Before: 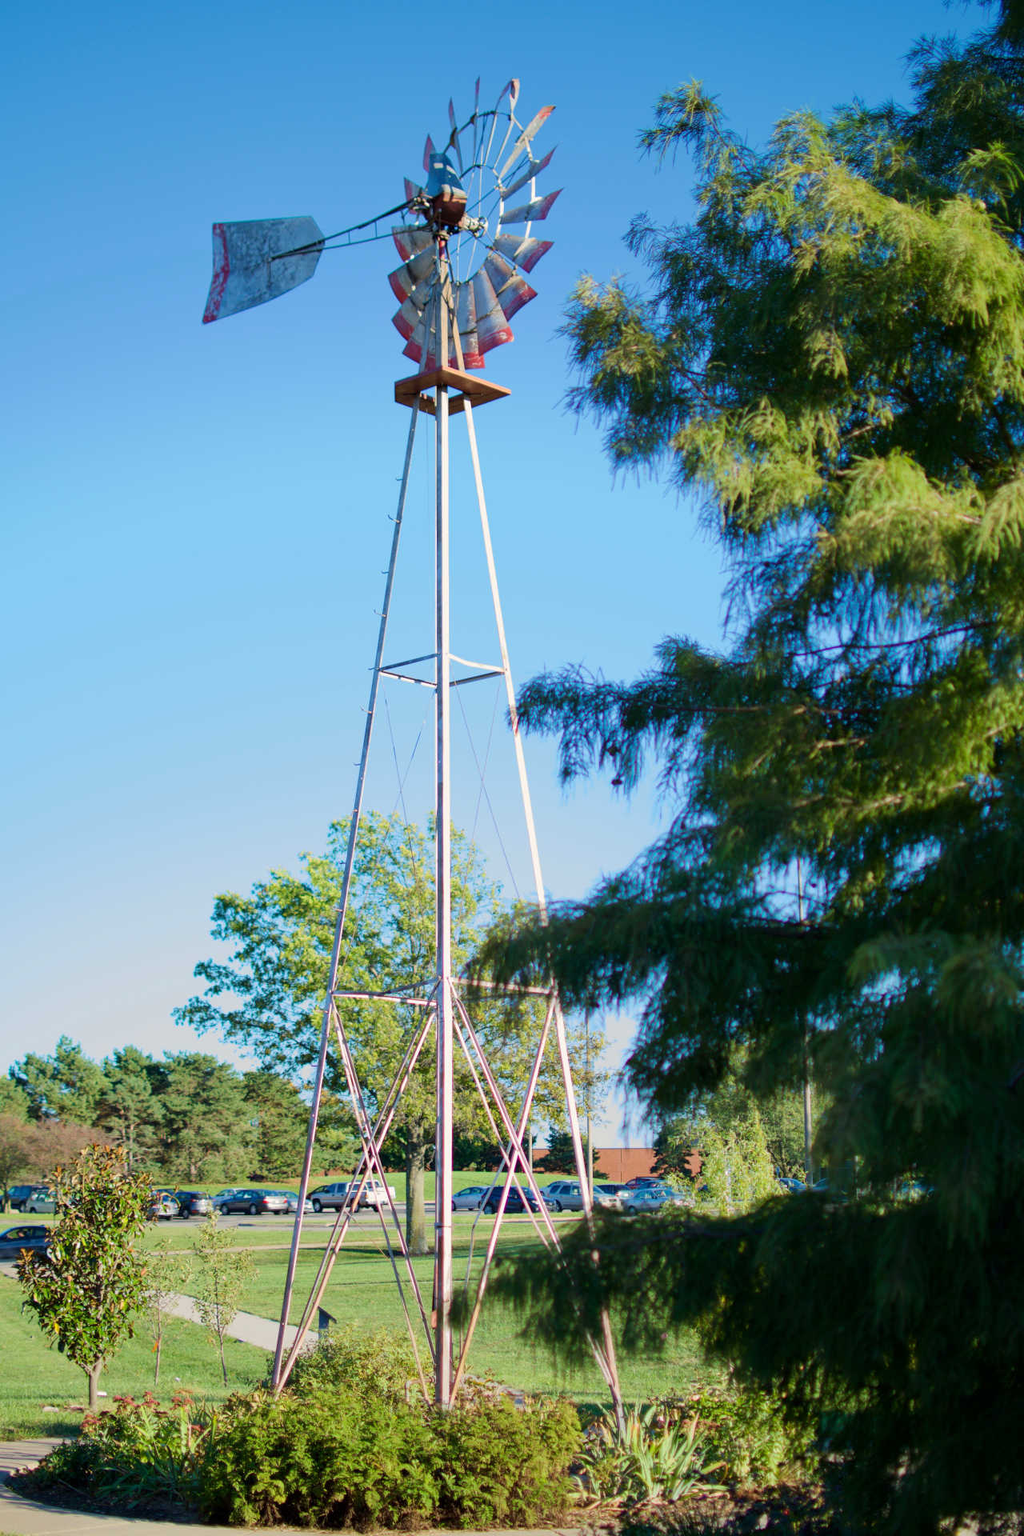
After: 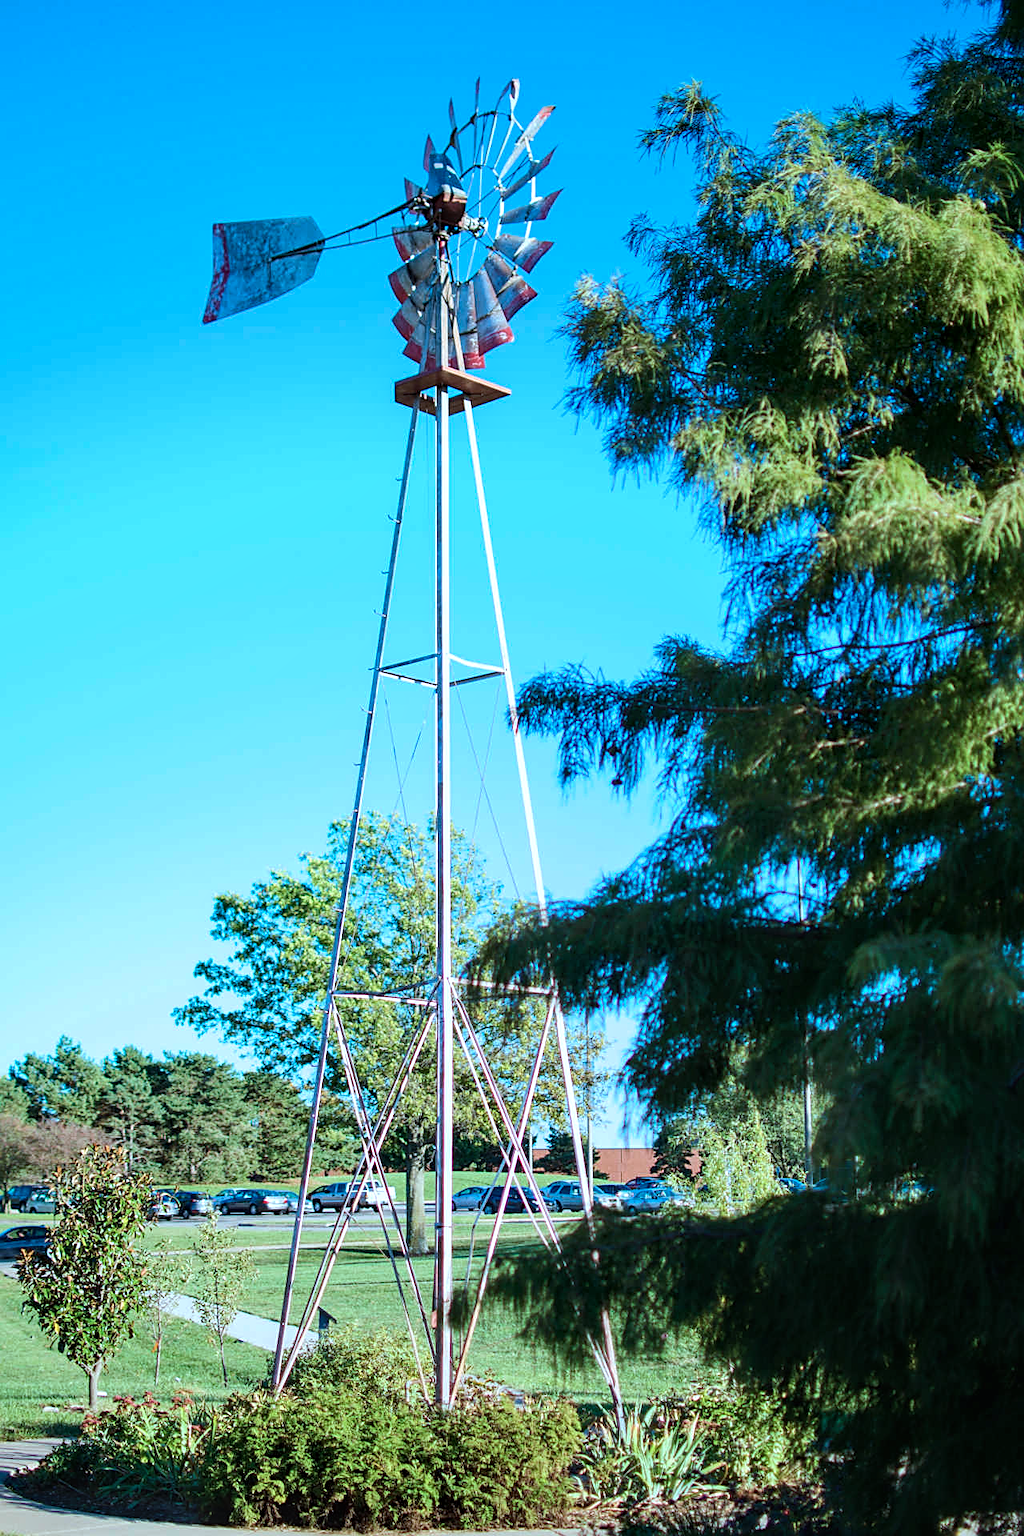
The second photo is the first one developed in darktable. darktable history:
color correction: highlights a* -9, highlights b* -23.57
local contrast: on, module defaults
tone equalizer: -8 EV -0.448 EV, -7 EV -0.359 EV, -6 EV -0.36 EV, -5 EV -0.257 EV, -3 EV 0.206 EV, -2 EV 0.346 EV, -1 EV 0.379 EV, +0 EV 0.42 EV, edges refinement/feathering 500, mask exposure compensation -1.57 EV, preserve details no
exposure: compensate highlight preservation false
sharpen: on, module defaults
